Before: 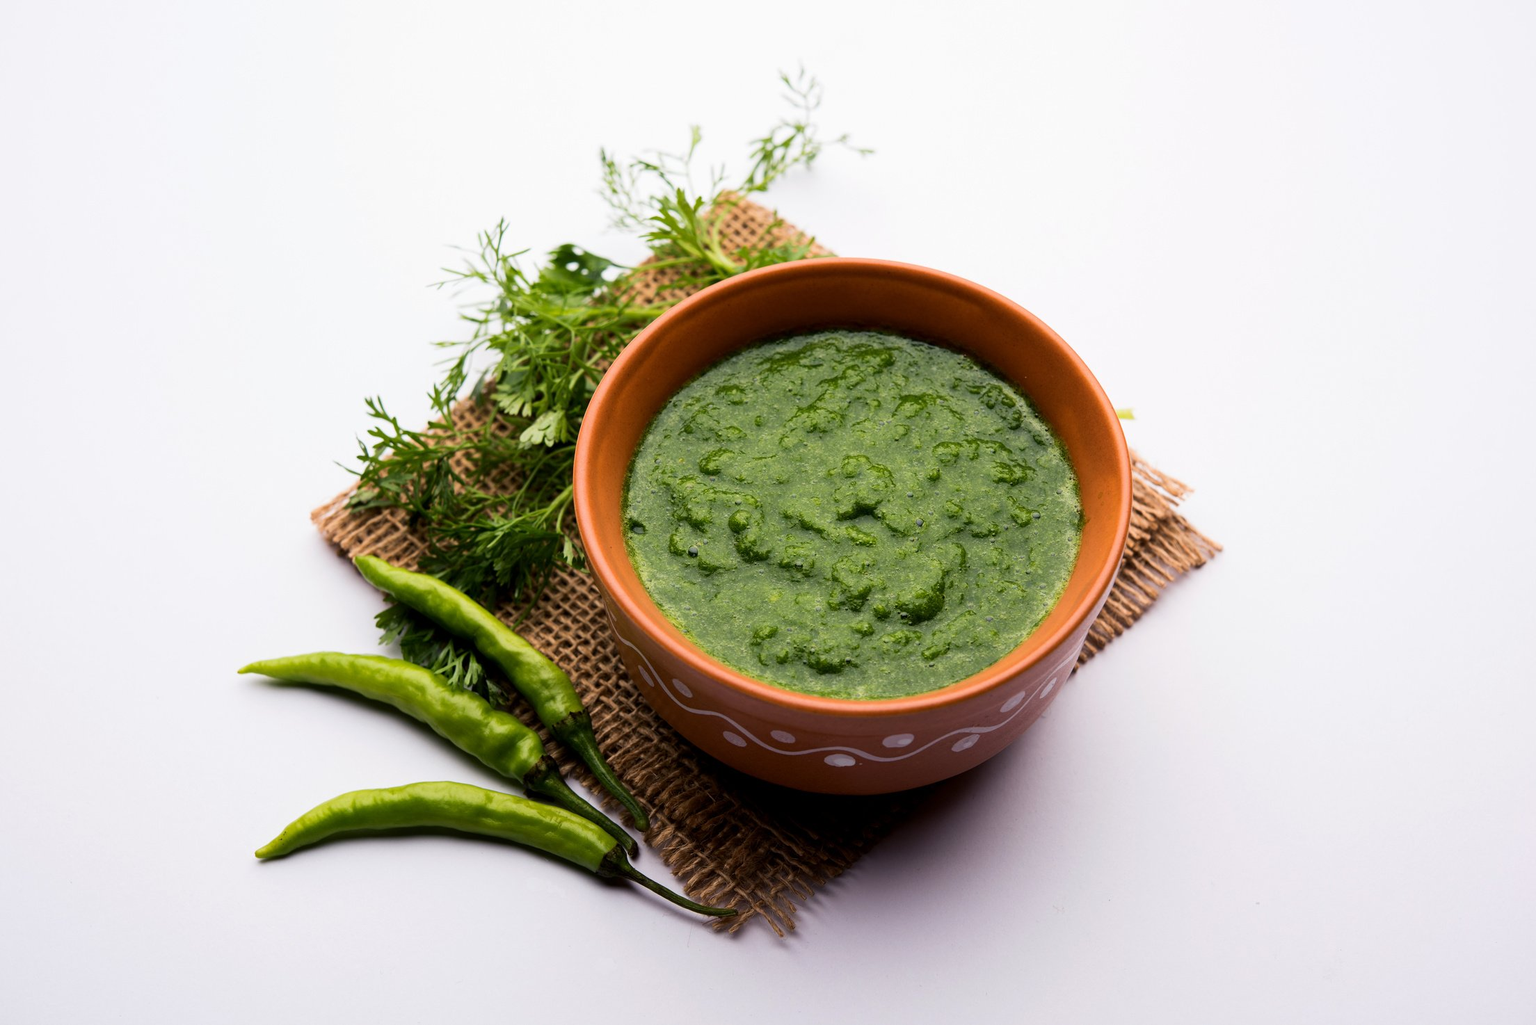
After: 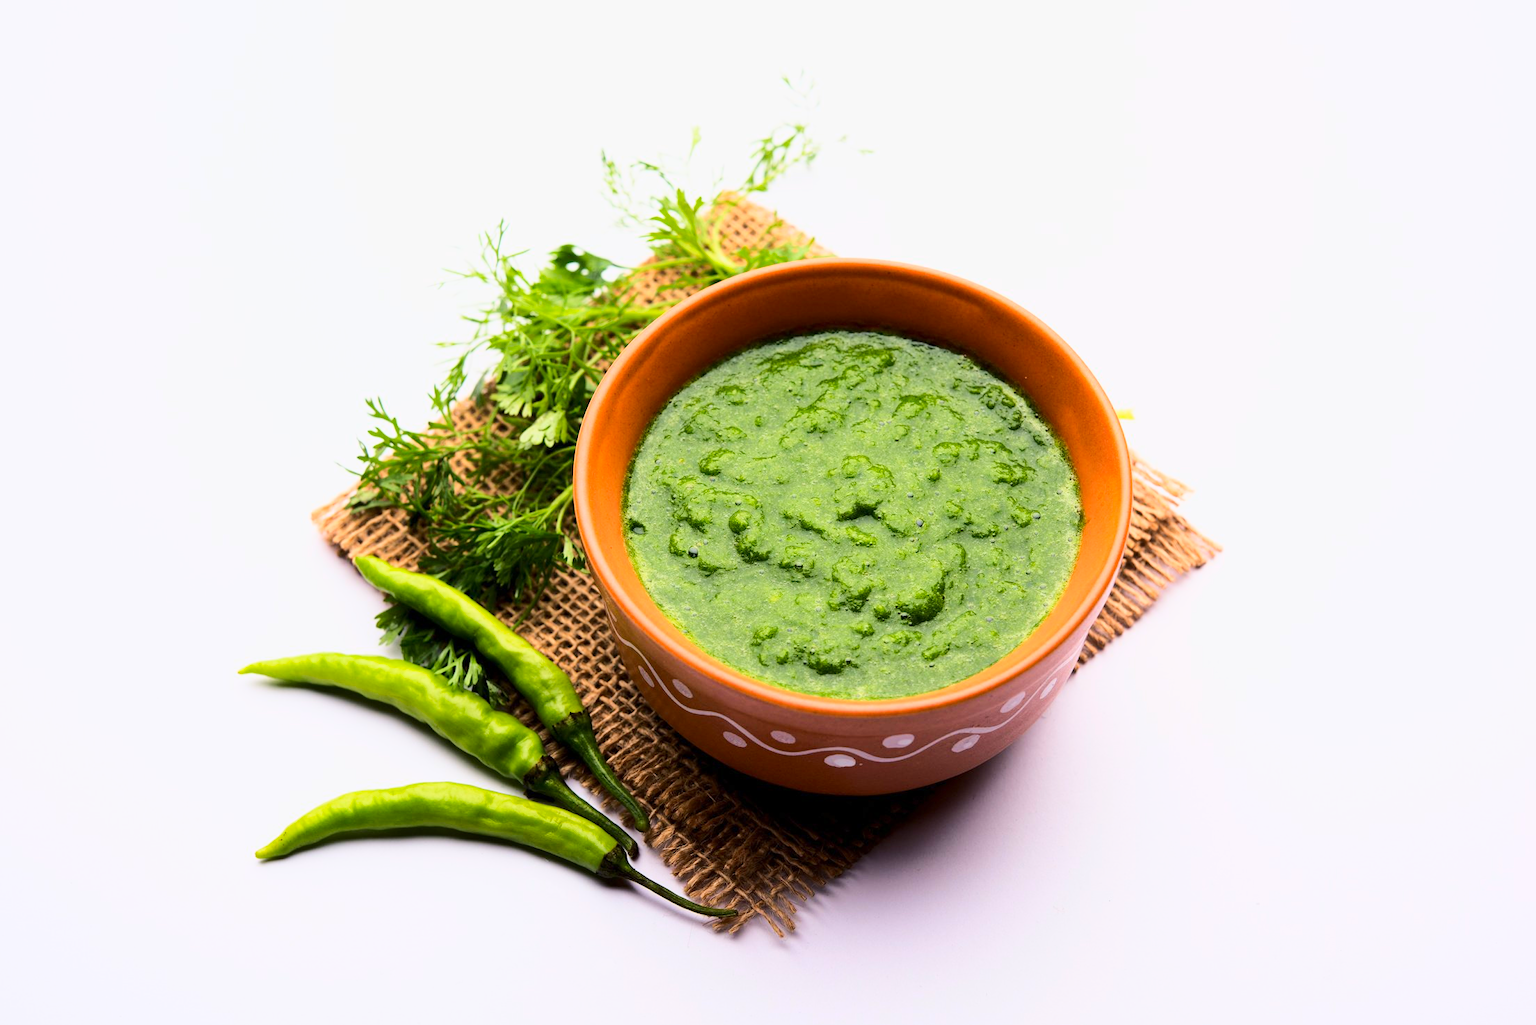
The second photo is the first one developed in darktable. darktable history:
tone equalizer: on, module defaults
contrast brightness saturation: saturation 0.13
base curve: curves: ch0 [(0, 0) (0.025, 0.046) (0.112, 0.277) (0.467, 0.74) (0.814, 0.929) (1, 0.942)]
